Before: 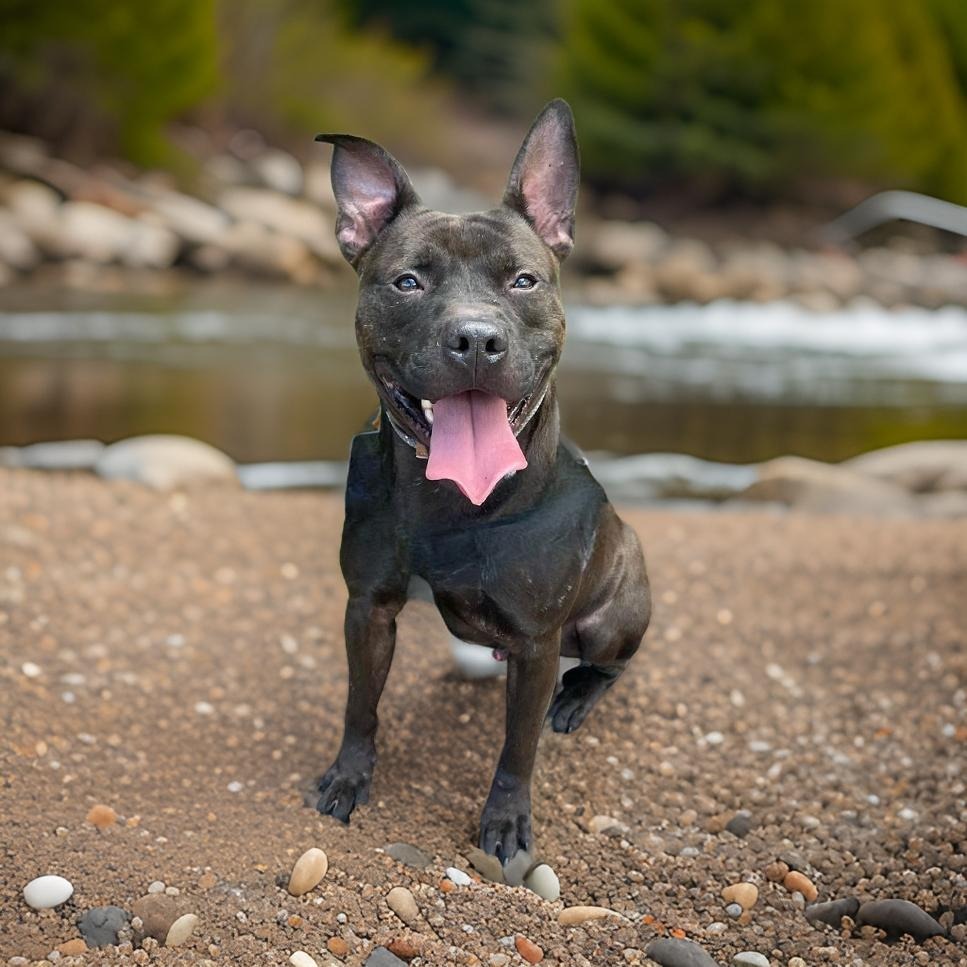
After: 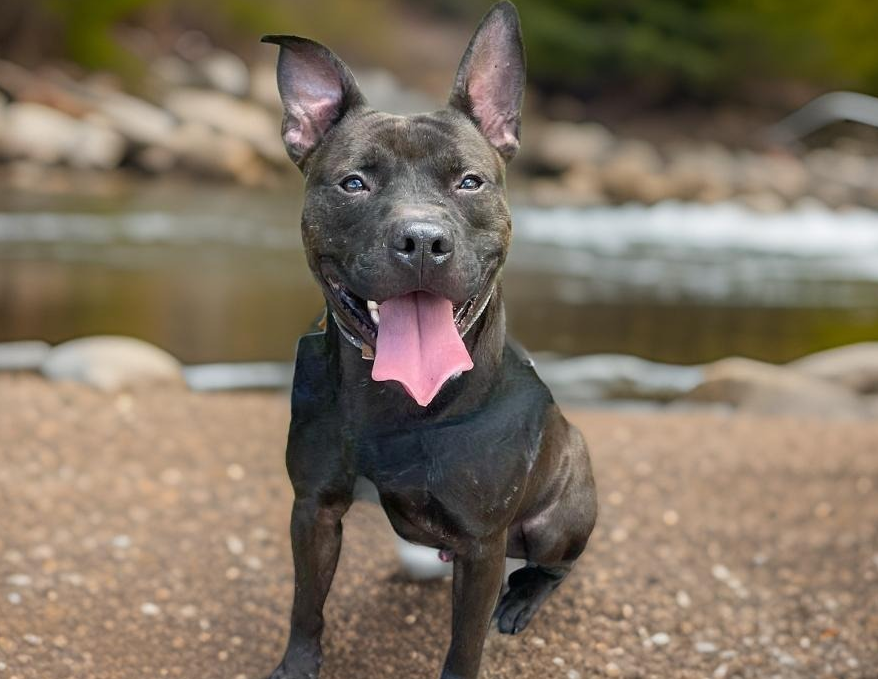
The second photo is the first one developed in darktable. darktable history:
crop: left 5.596%, top 10.314%, right 3.534%, bottom 19.395%
